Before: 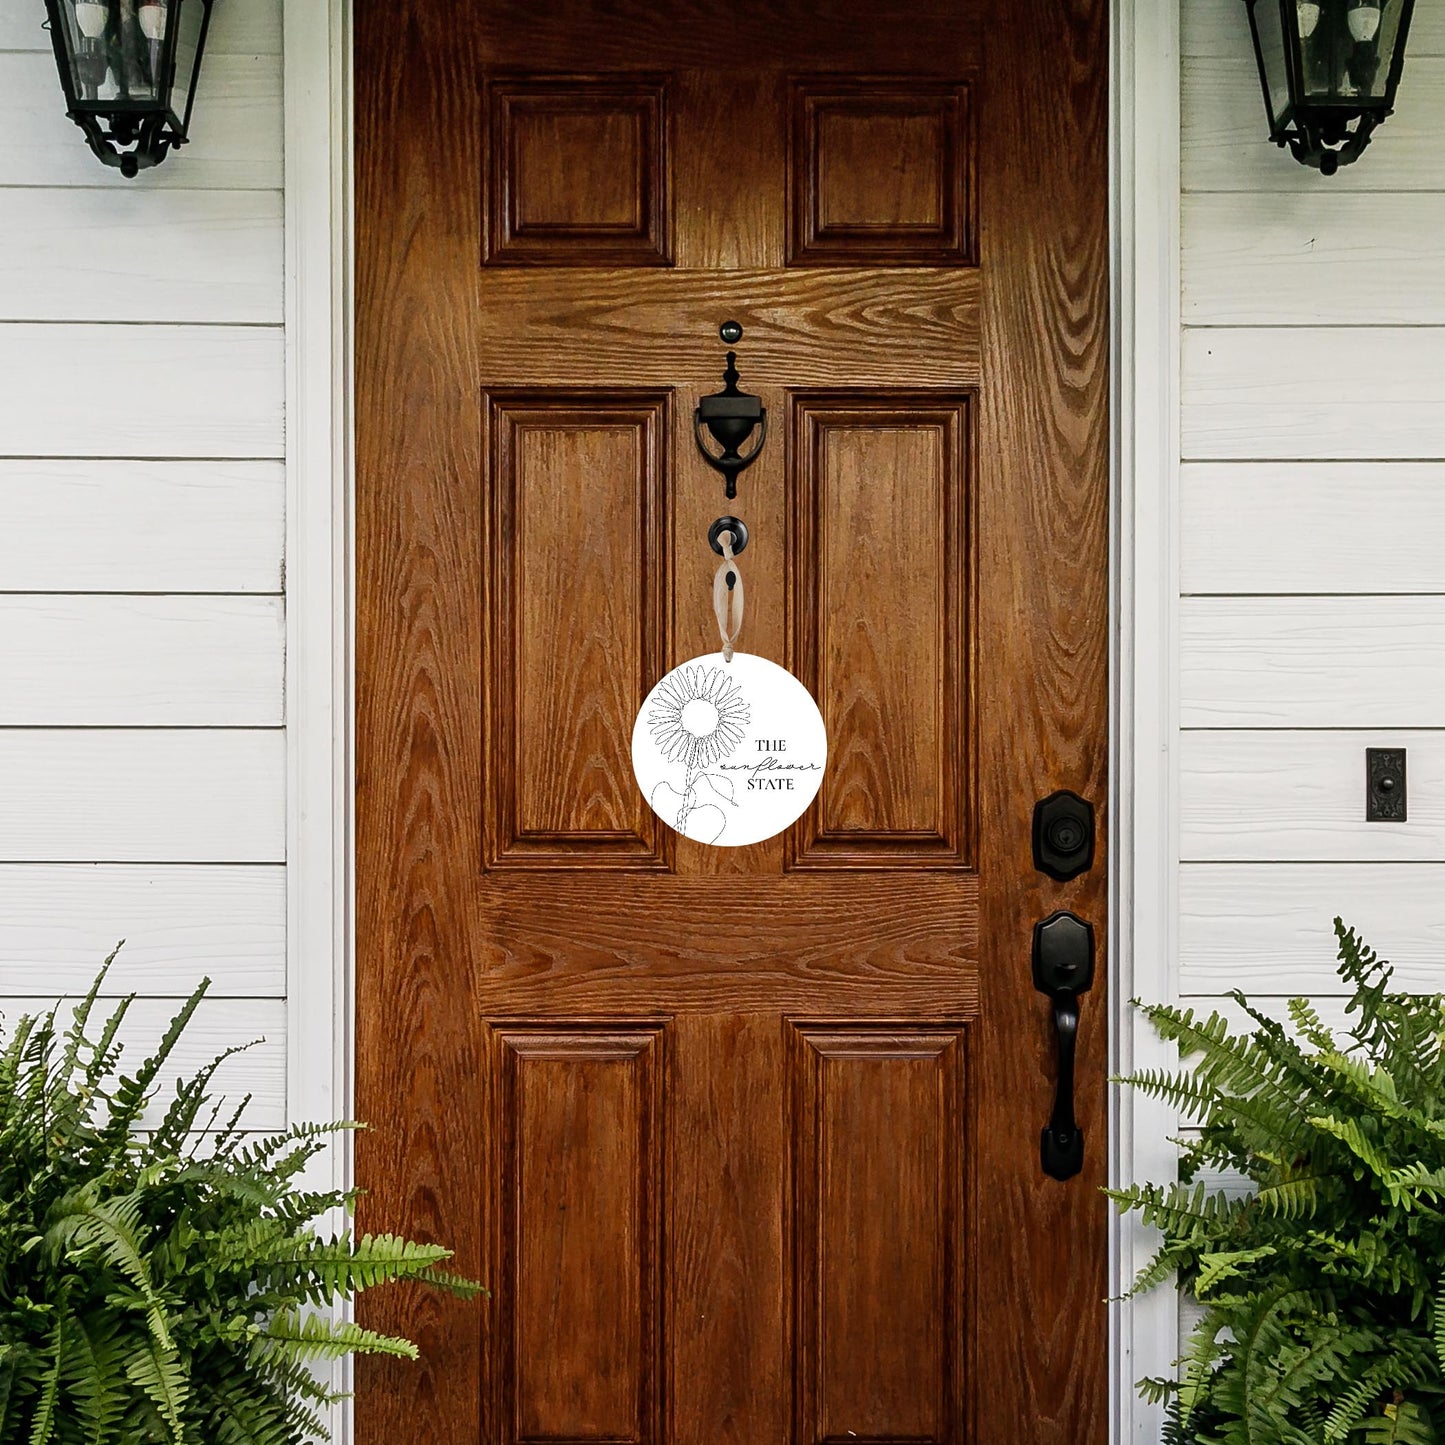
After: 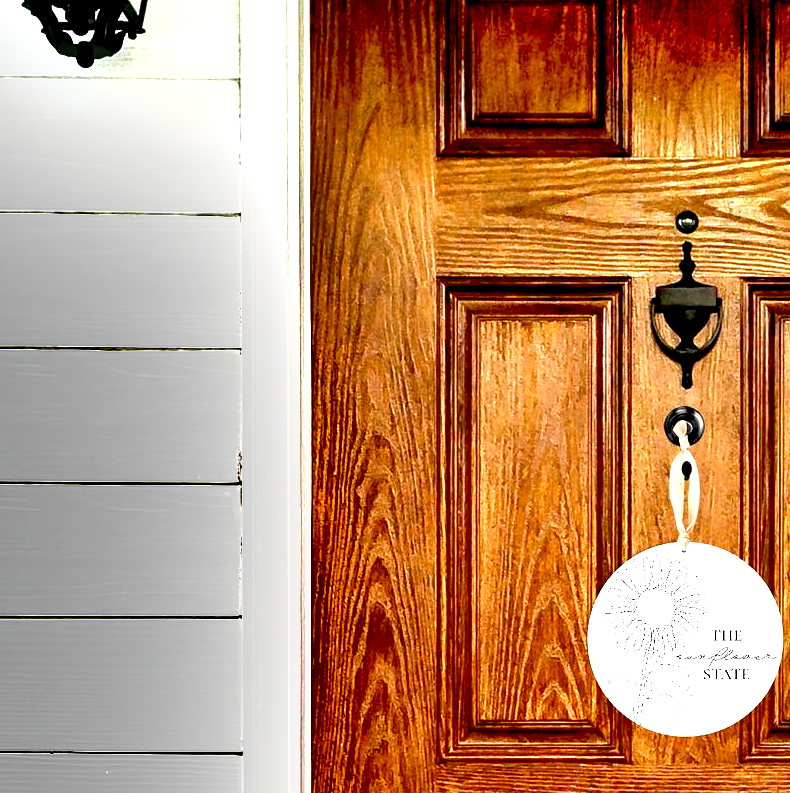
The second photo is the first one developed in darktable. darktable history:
shadows and highlights: radius 133.02, soften with gaussian
exposure: black level correction 0.014, exposure 1.777 EV, compensate highlight preservation false
crop and rotate: left 3.045%, top 7.649%, right 42.231%, bottom 37.462%
